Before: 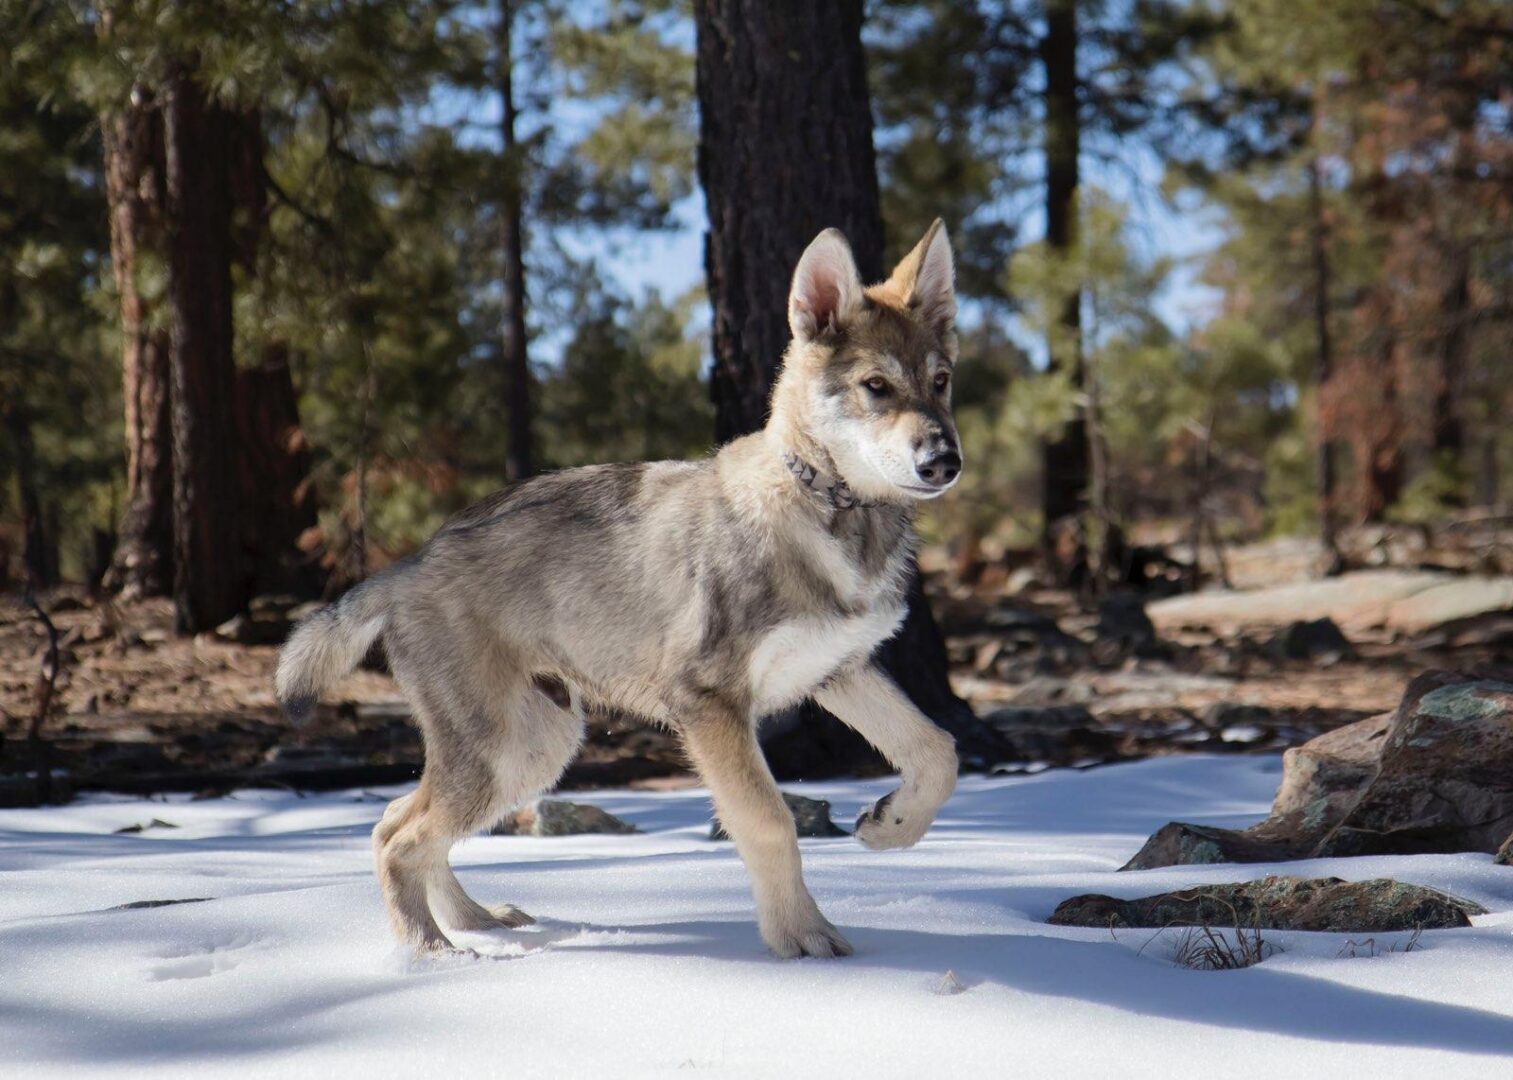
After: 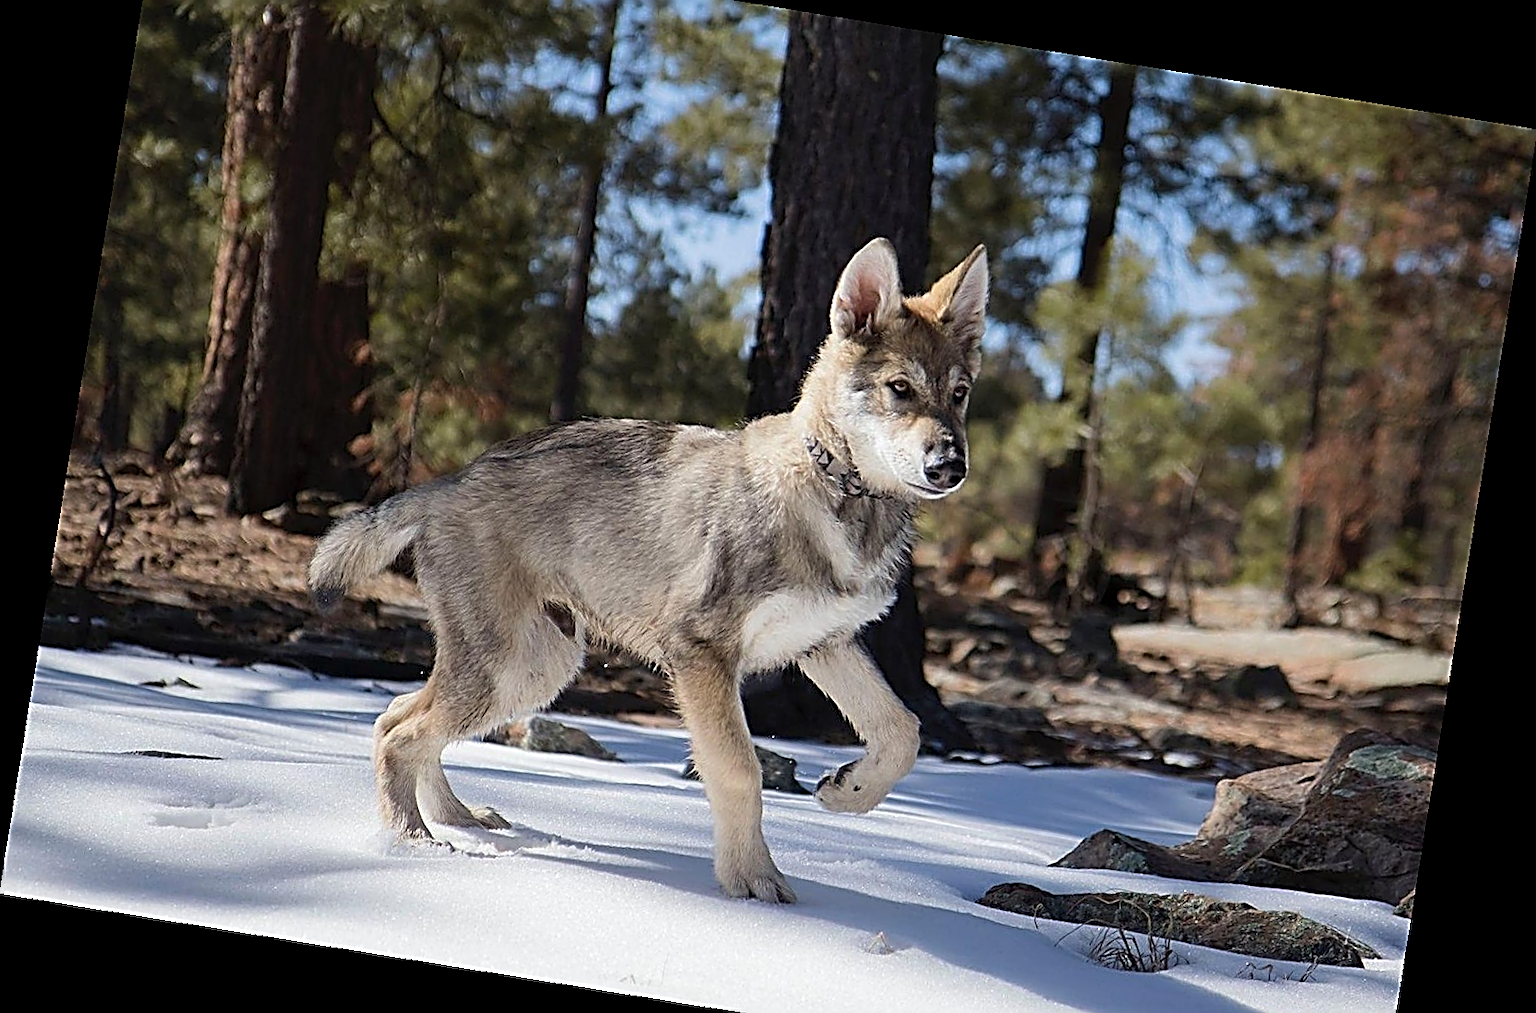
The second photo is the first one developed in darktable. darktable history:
crop: top 7.625%, bottom 8.027%
sharpen: amount 2
rotate and perspective: rotation 9.12°, automatic cropping off
